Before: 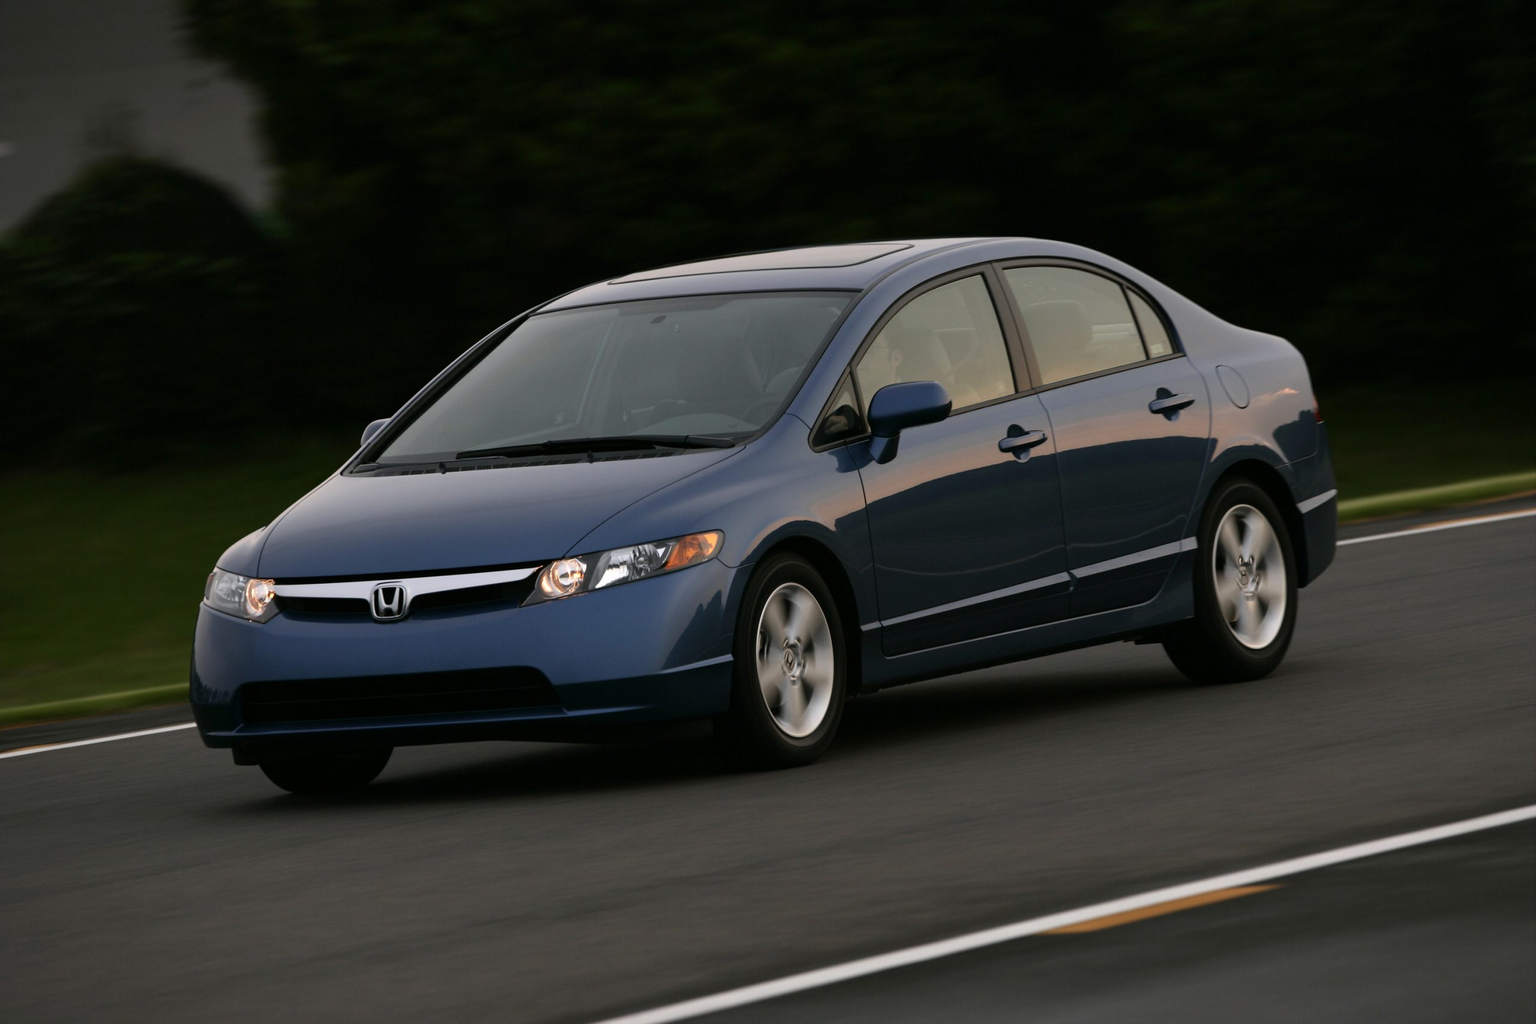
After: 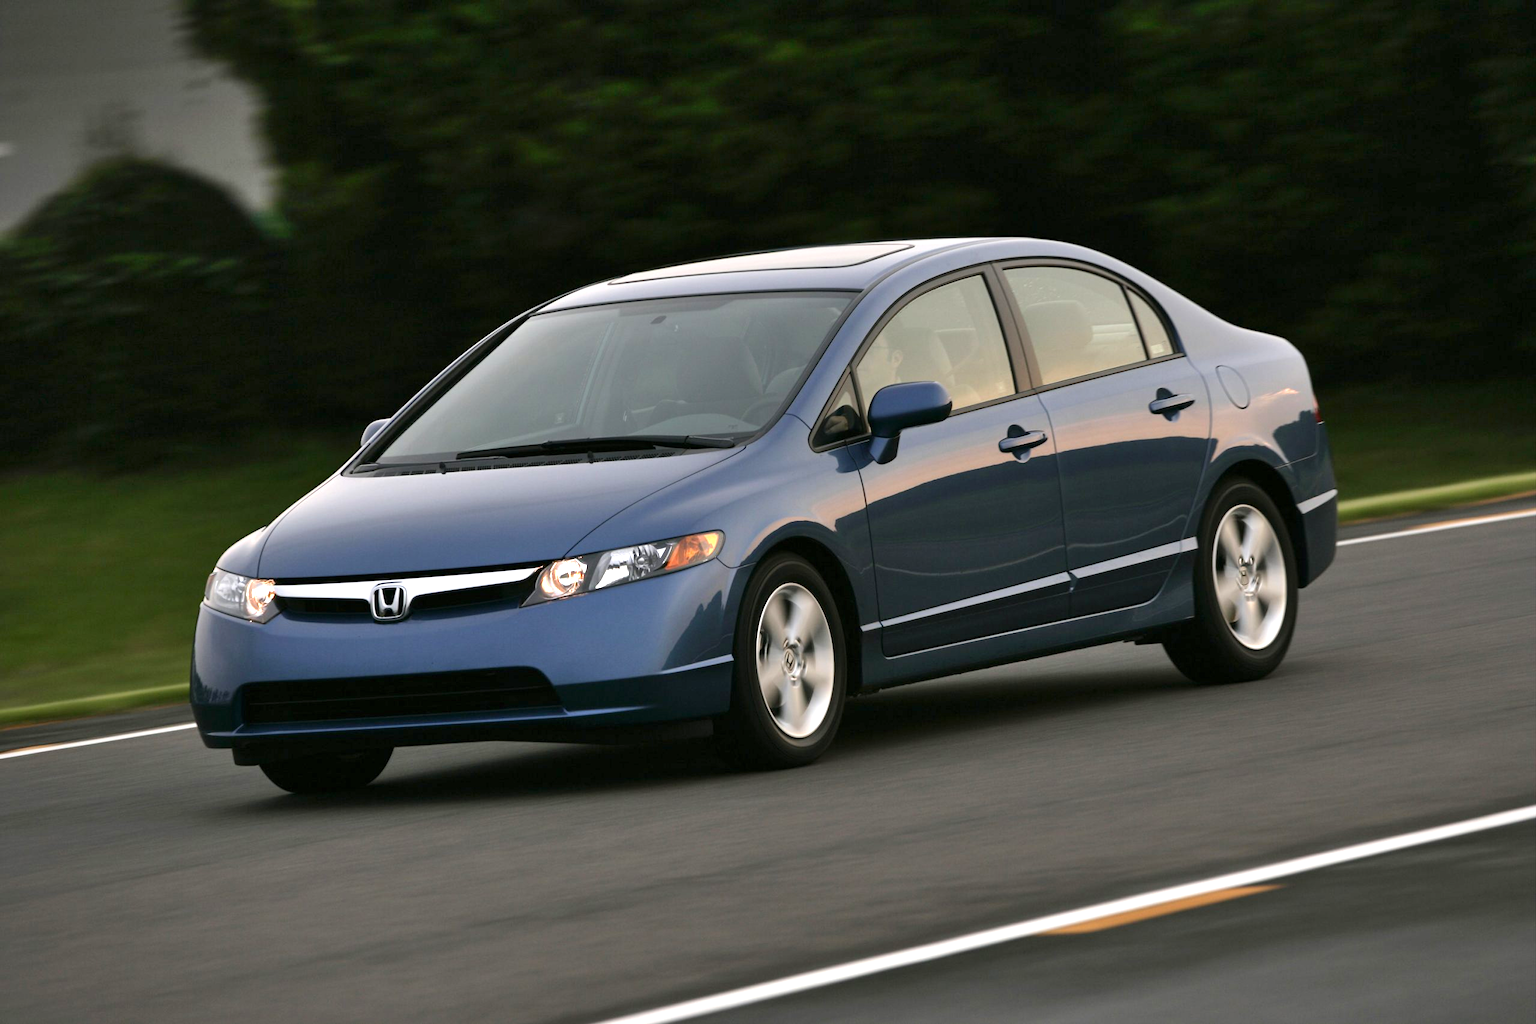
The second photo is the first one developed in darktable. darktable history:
shadows and highlights: radius 107.97, shadows 45.84, highlights -66.55, low approximation 0.01, soften with gaussian
exposure: exposure 1 EV, compensate exposure bias true, compensate highlight preservation false
